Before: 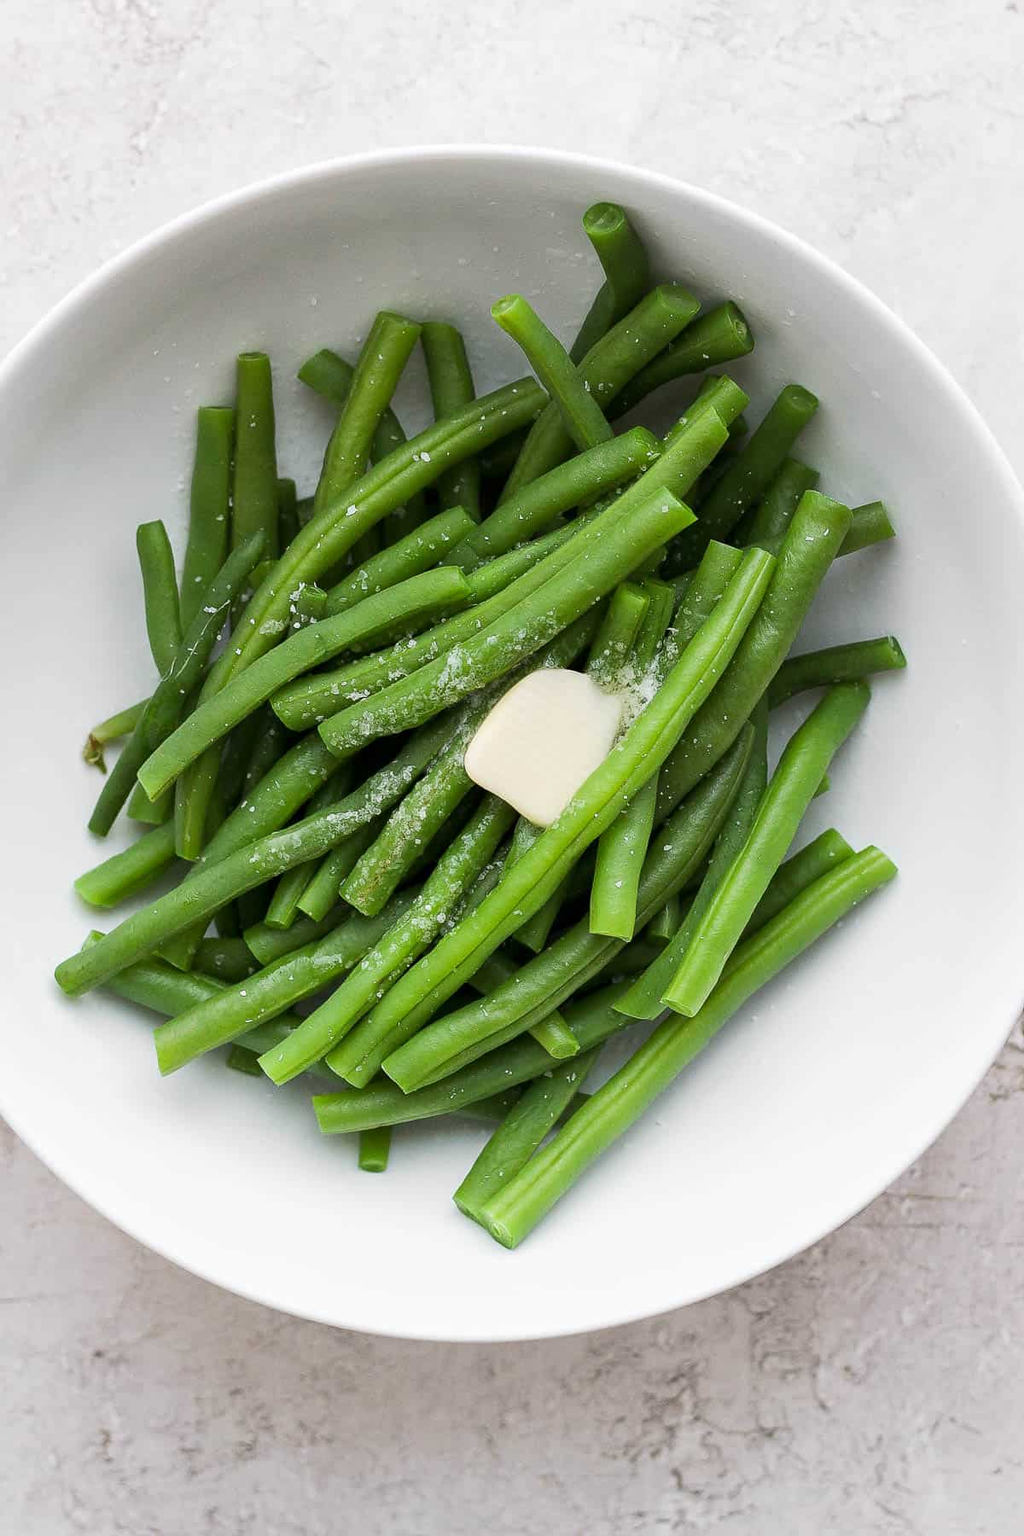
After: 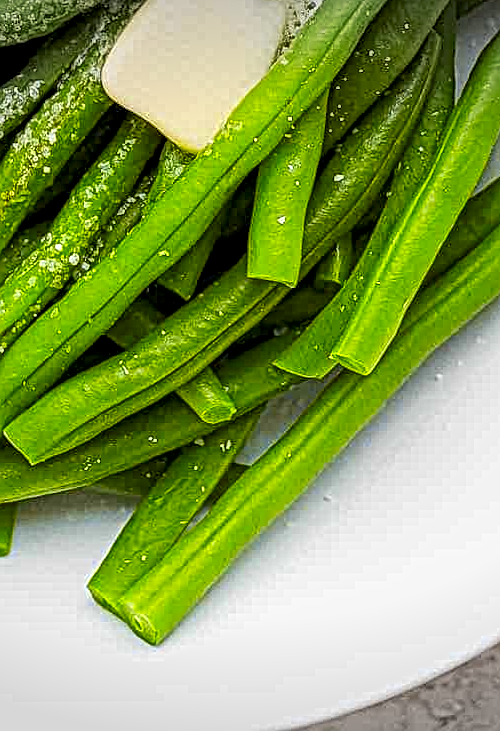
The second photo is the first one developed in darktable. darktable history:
levels: levels [0.018, 0.493, 1]
local contrast: mode bilateral grid, contrast 20, coarseness 3, detail 300%, midtone range 0.2
crop: left 37.221%, top 45.169%, right 20.63%, bottom 13.777%
rotate and perspective: rotation 0.174°, lens shift (vertical) 0.013, lens shift (horizontal) 0.019, shear 0.001, automatic cropping original format, crop left 0.007, crop right 0.991, crop top 0.016, crop bottom 0.997
contrast brightness saturation: saturation 0.18
color contrast: green-magenta contrast 1.12, blue-yellow contrast 1.95, unbound 0
shadows and highlights: radius 125.46, shadows 21.19, highlights -21.19, low approximation 0.01
vignetting: fall-off start 100%, brightness -0.282, width/height ratio 1.31
